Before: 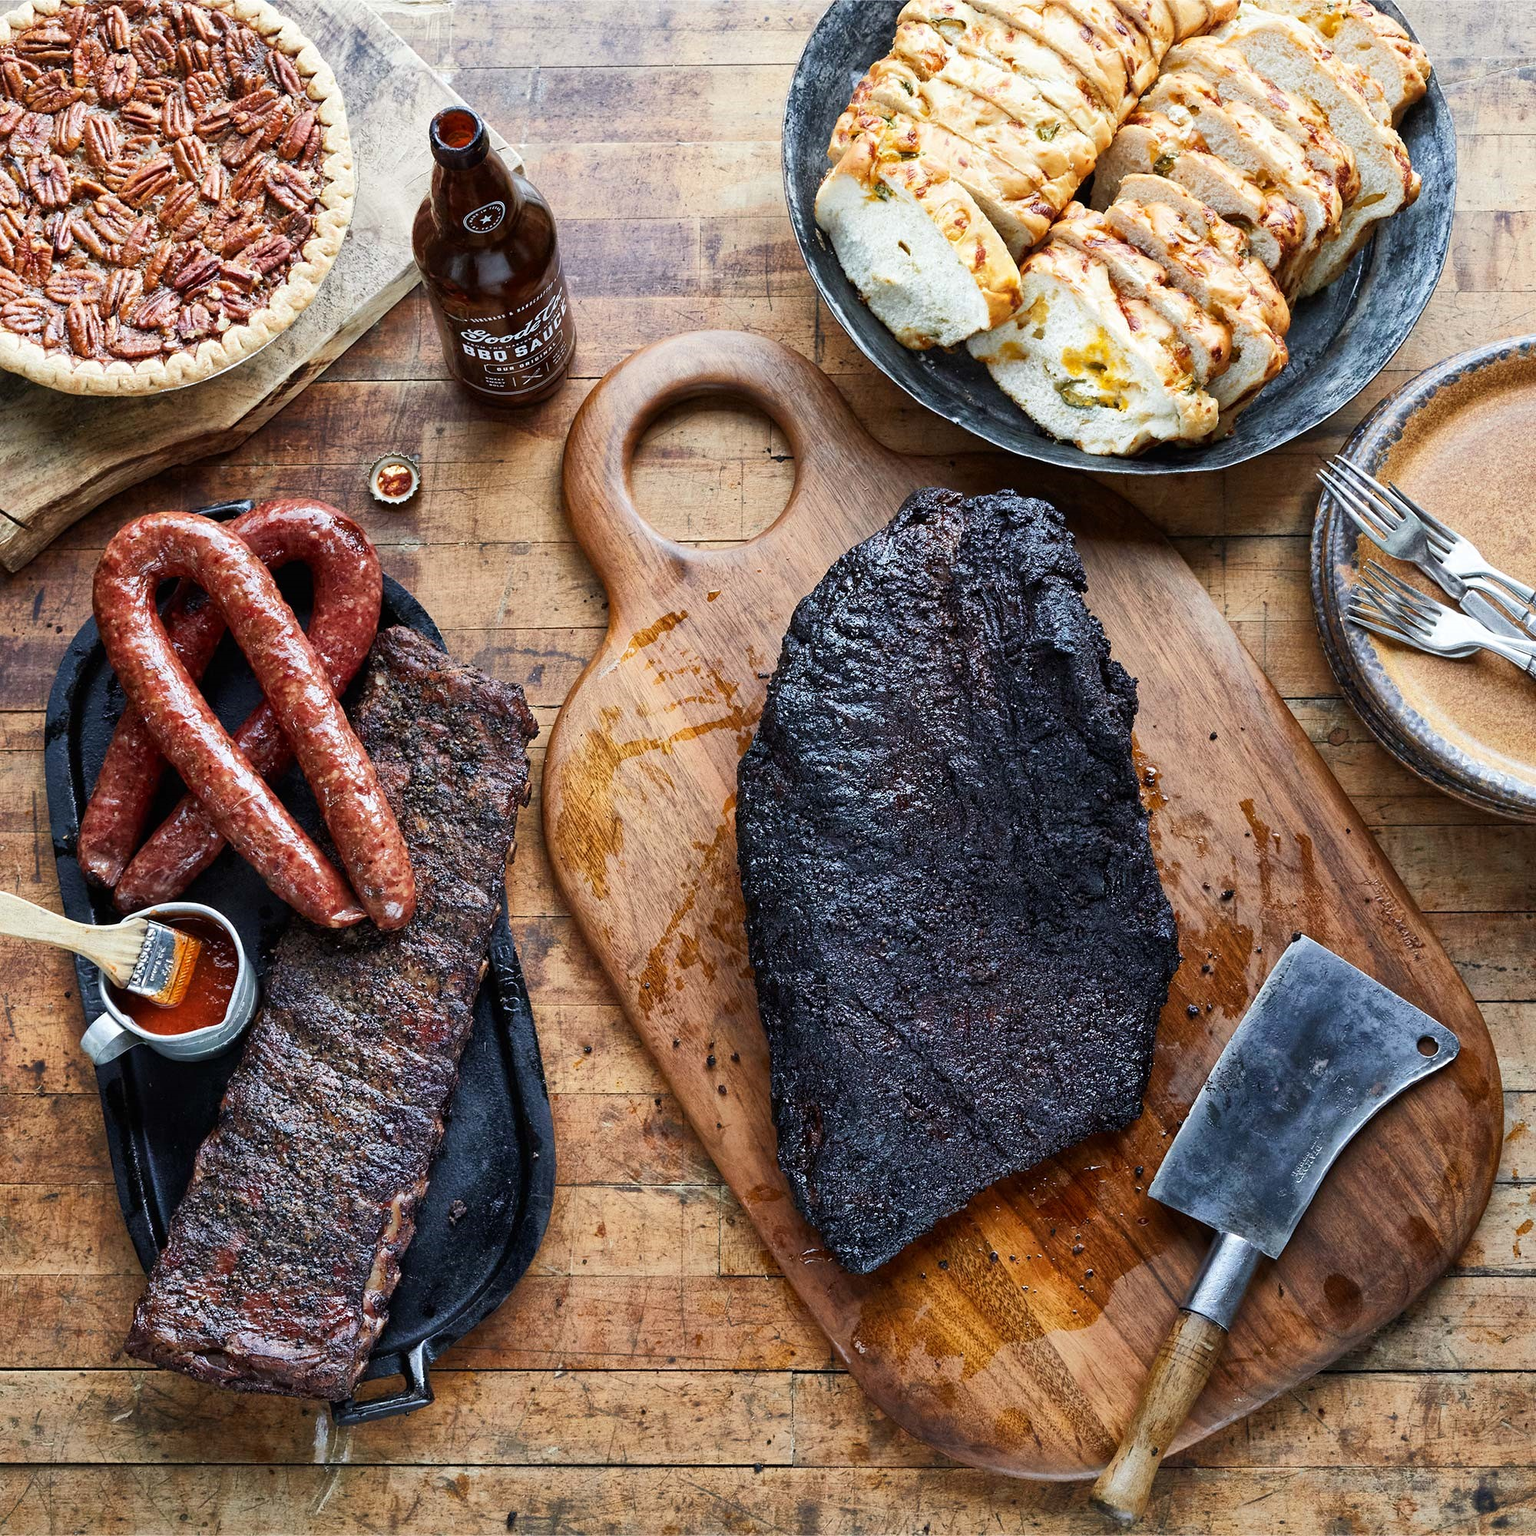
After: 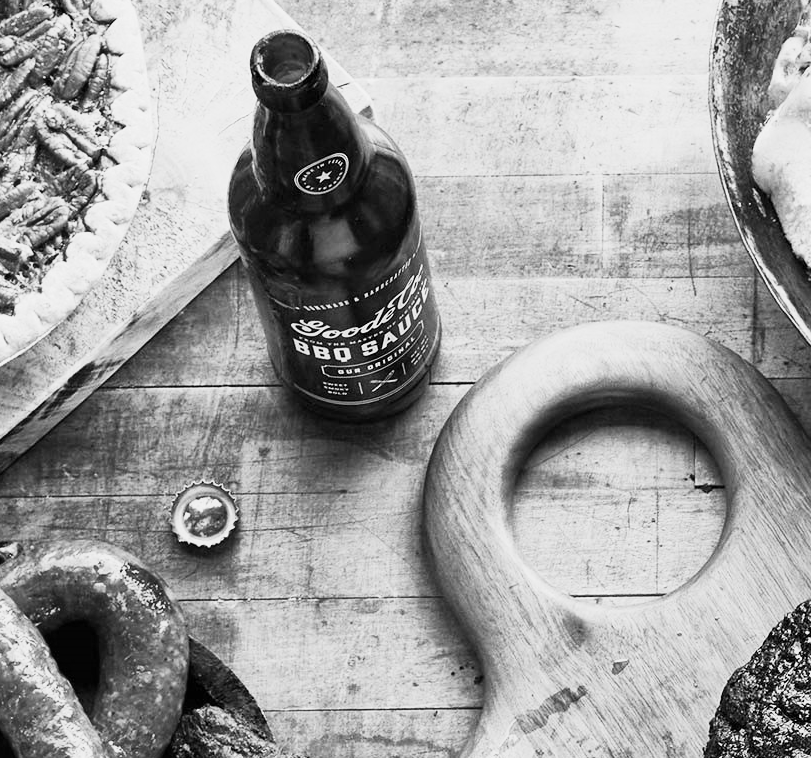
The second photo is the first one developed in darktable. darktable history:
contrast brightness saturation: contrast 0.1, saturation -0.36
base curve: curves: ch0 [(0, 0) (0.088, 0.125) (0.176, 0.251) (0.354, 0.501) (0.613, 0.749) (1, 0.877)], preserve colors none
white balance: red 1.05, blue 1.072
color calibration: x 0.37, y 0.382, temperature 4313.32 K
crop: left 15.452%, top 5.459%, right 43.956%, bottom 56.62%
monochrome: a -4.13, b 5.16, size 1
